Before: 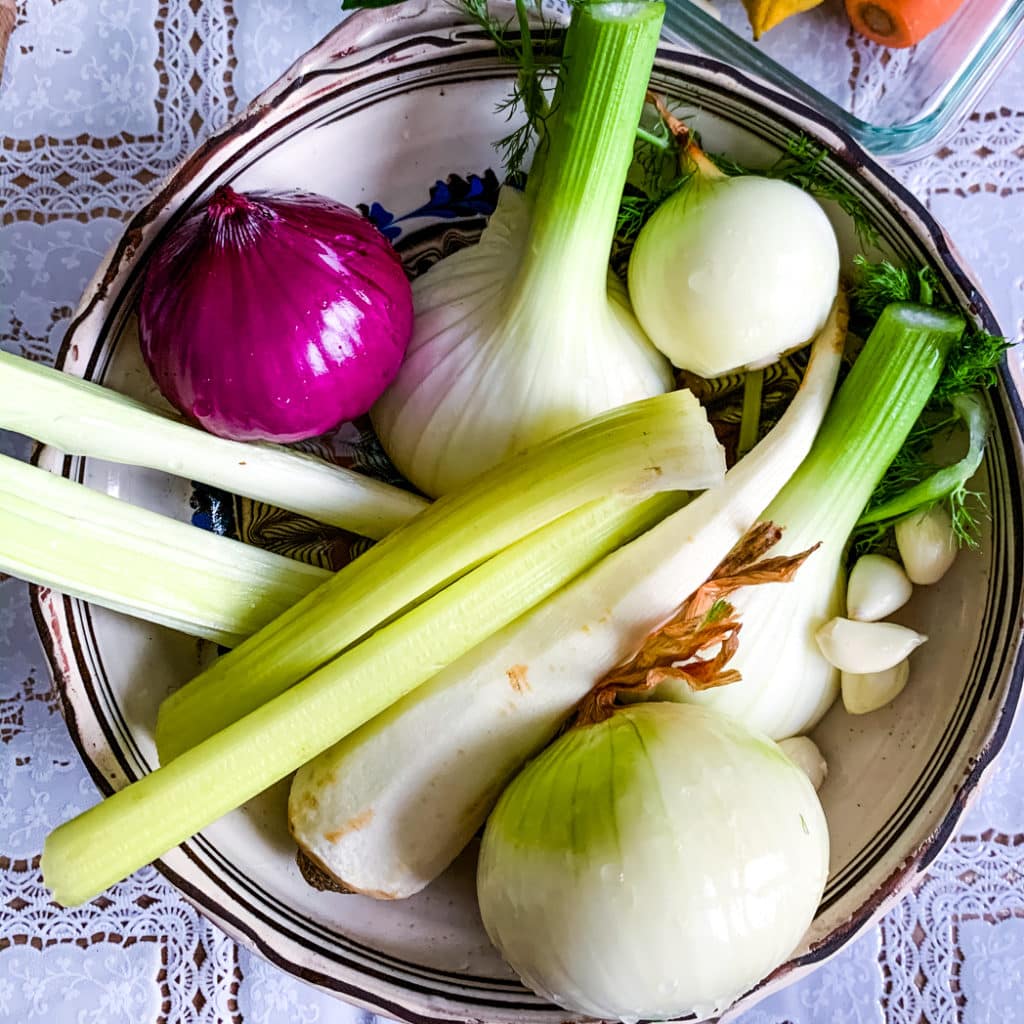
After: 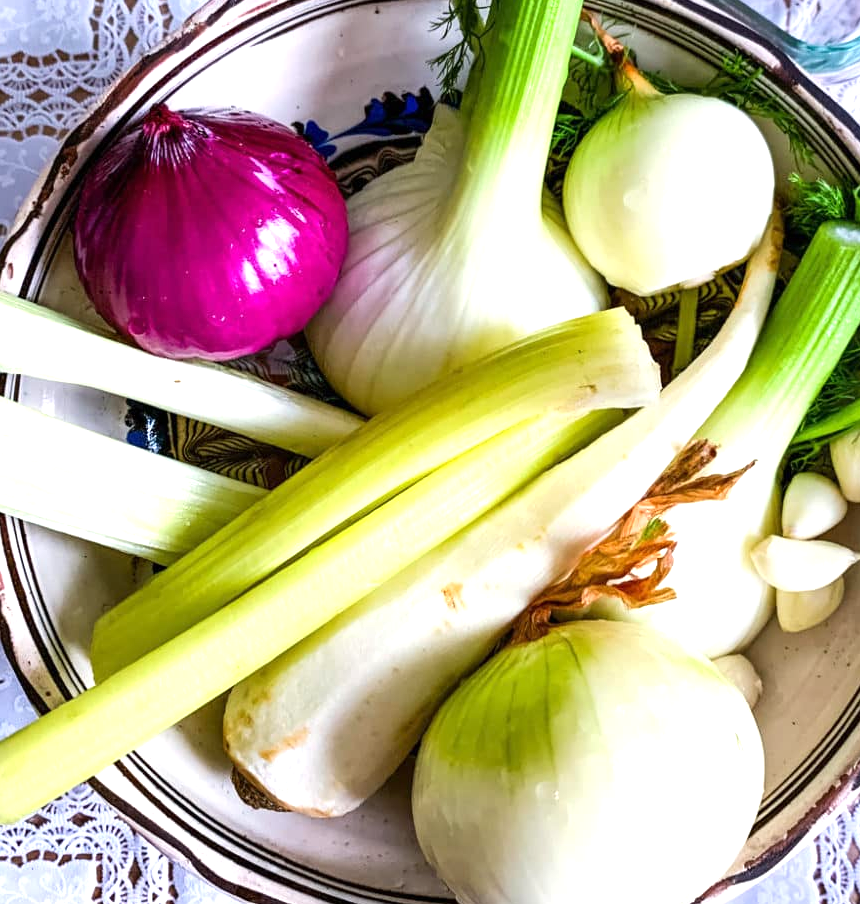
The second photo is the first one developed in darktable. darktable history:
crop: left 6.444%, top 8.08%, right 9.551%, bottom 3.572%
exposure: exposure 0.6 EV, compensate highlight preservation false
